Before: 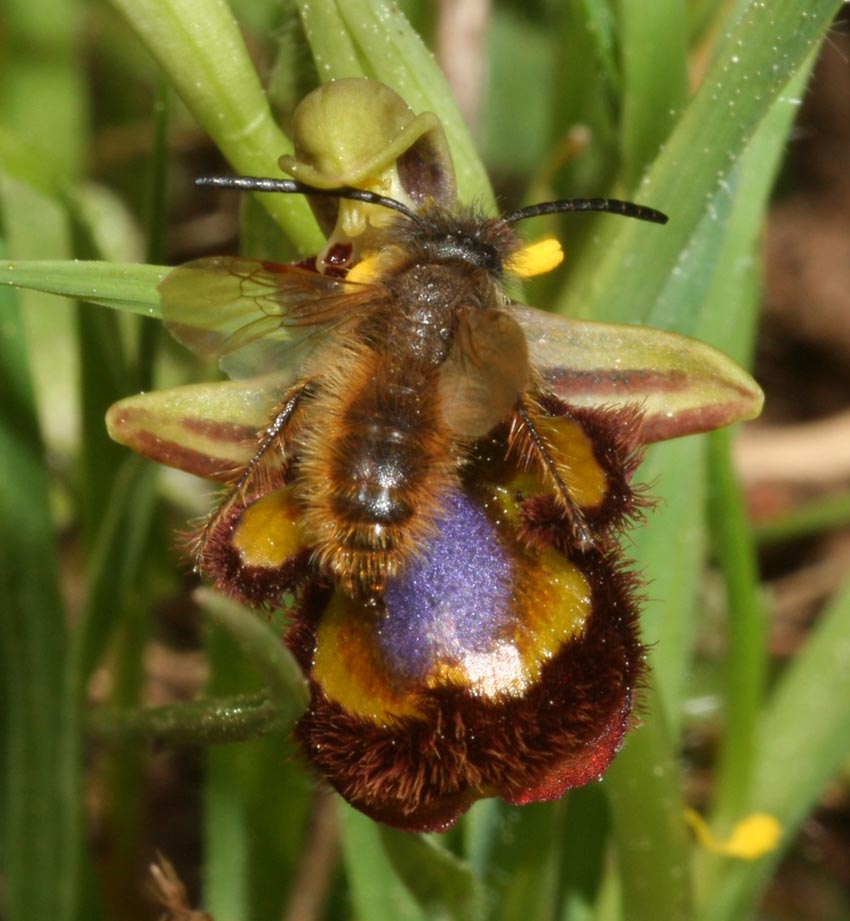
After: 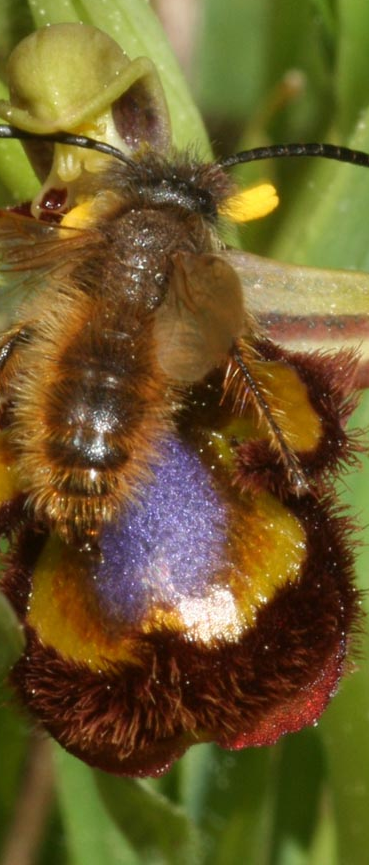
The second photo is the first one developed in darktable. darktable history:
crop: left 33.534%, top 6%, right 22.947%
